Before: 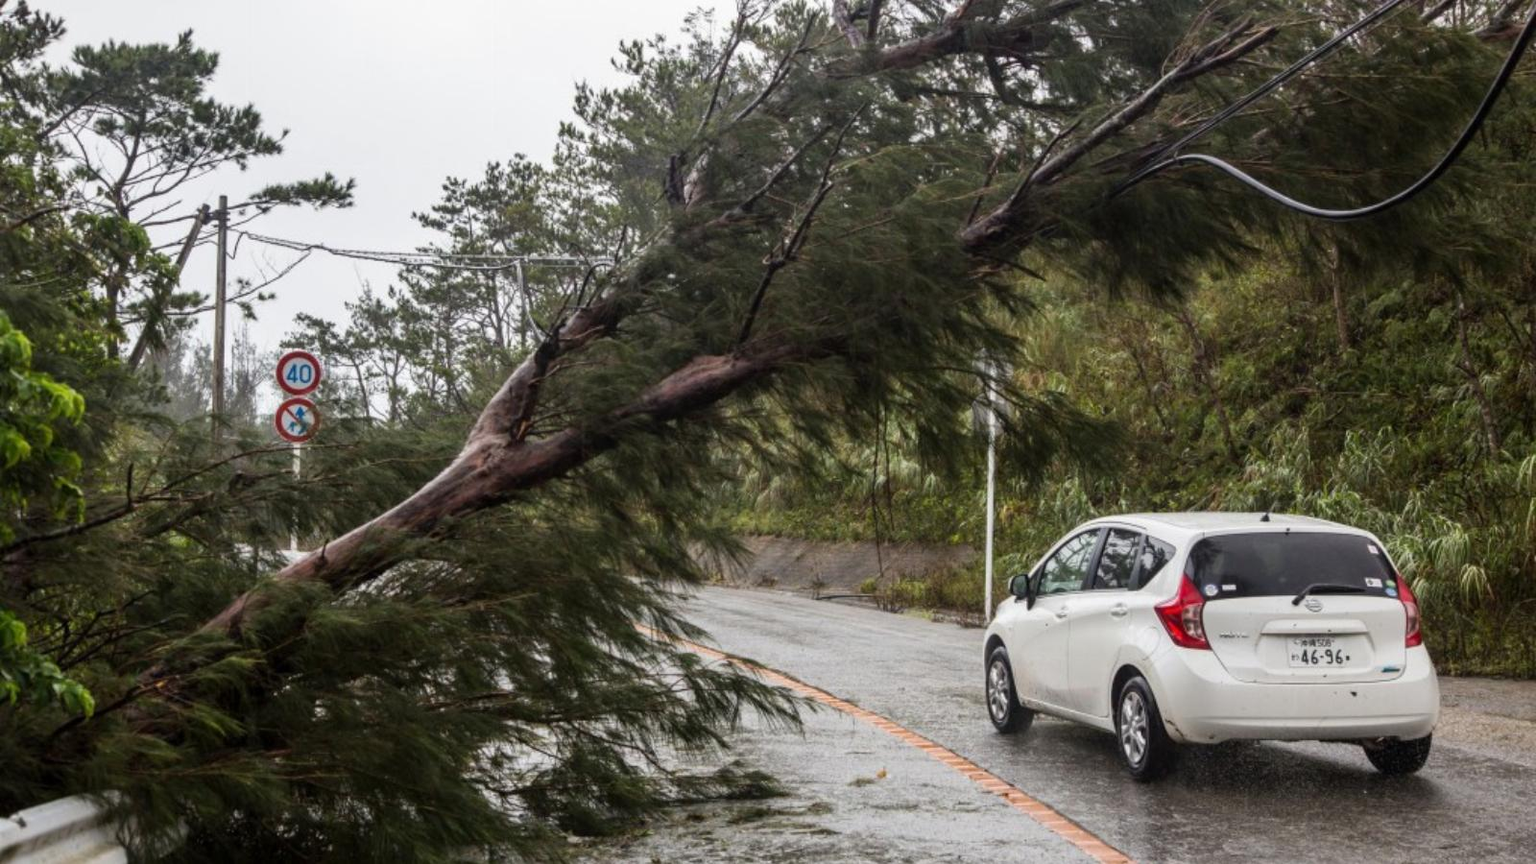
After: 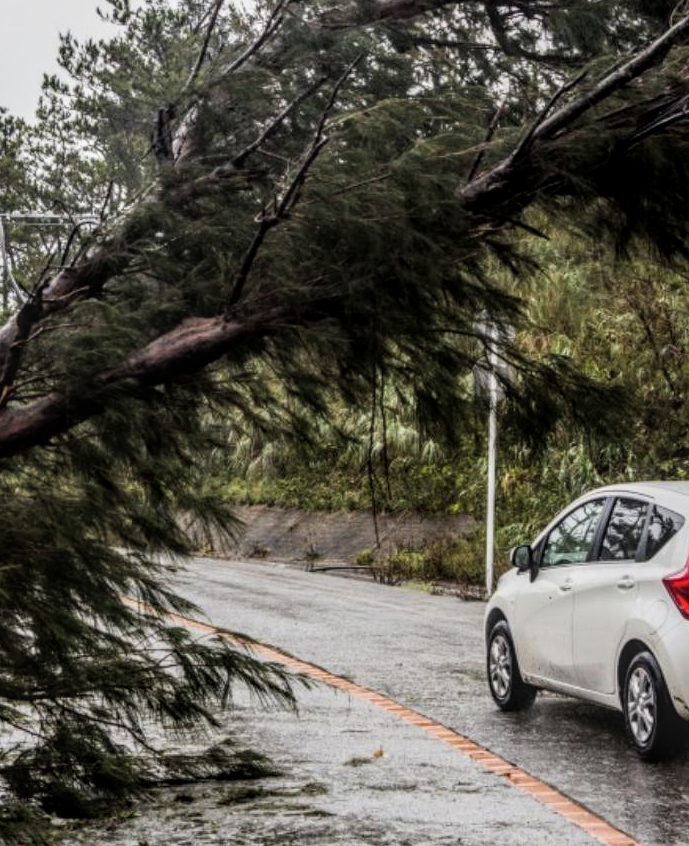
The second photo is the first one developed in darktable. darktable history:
local contrast: highlights 5%, shadows 3%, detail 134%
filmic rgb: black relative exposure -8.06 EV, white relative exposure 3.01 EV, hardness 5.37, contrast 1.255
crop: left 33.756%, top 5.958%, right 23.149%
